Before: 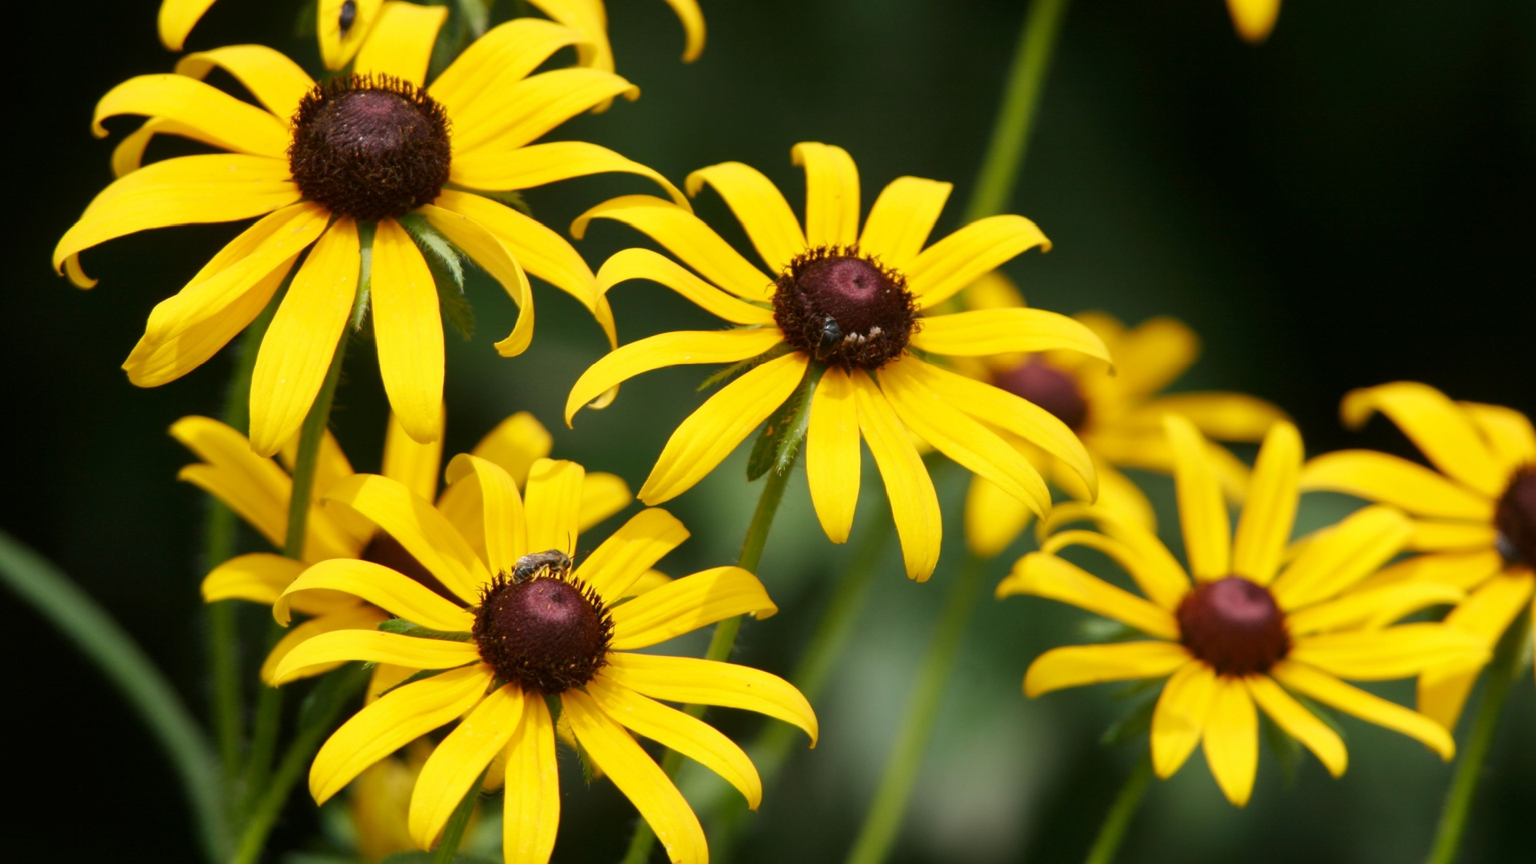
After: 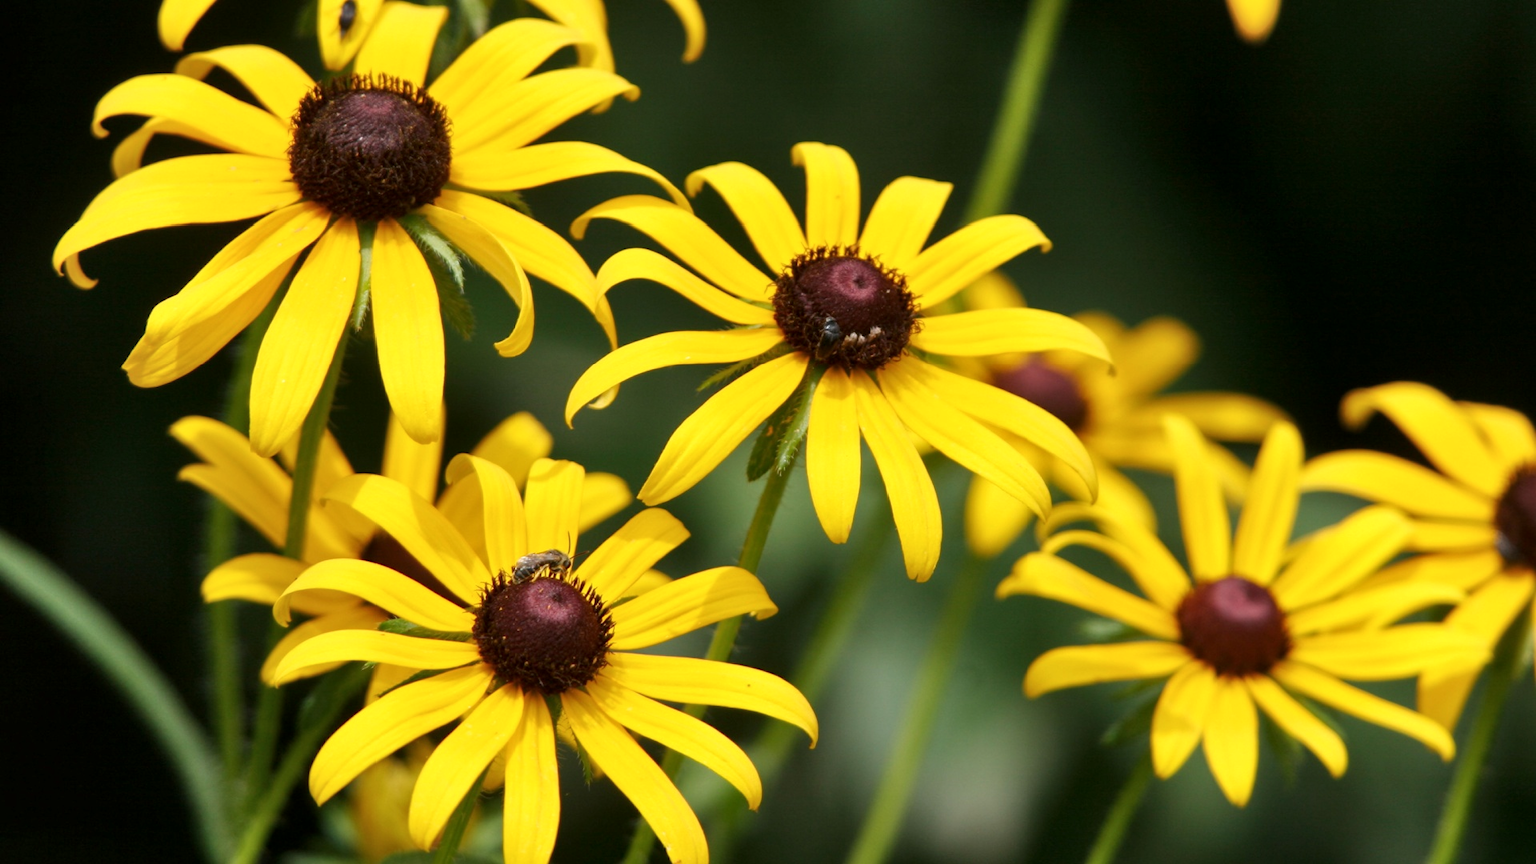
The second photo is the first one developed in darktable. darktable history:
shadows and highlights: shadows 36.94, highlights -27.01, soften with gaussian
local contrast: highlights 107%, shadows 102%, detail 119%, midtone range 0.2
